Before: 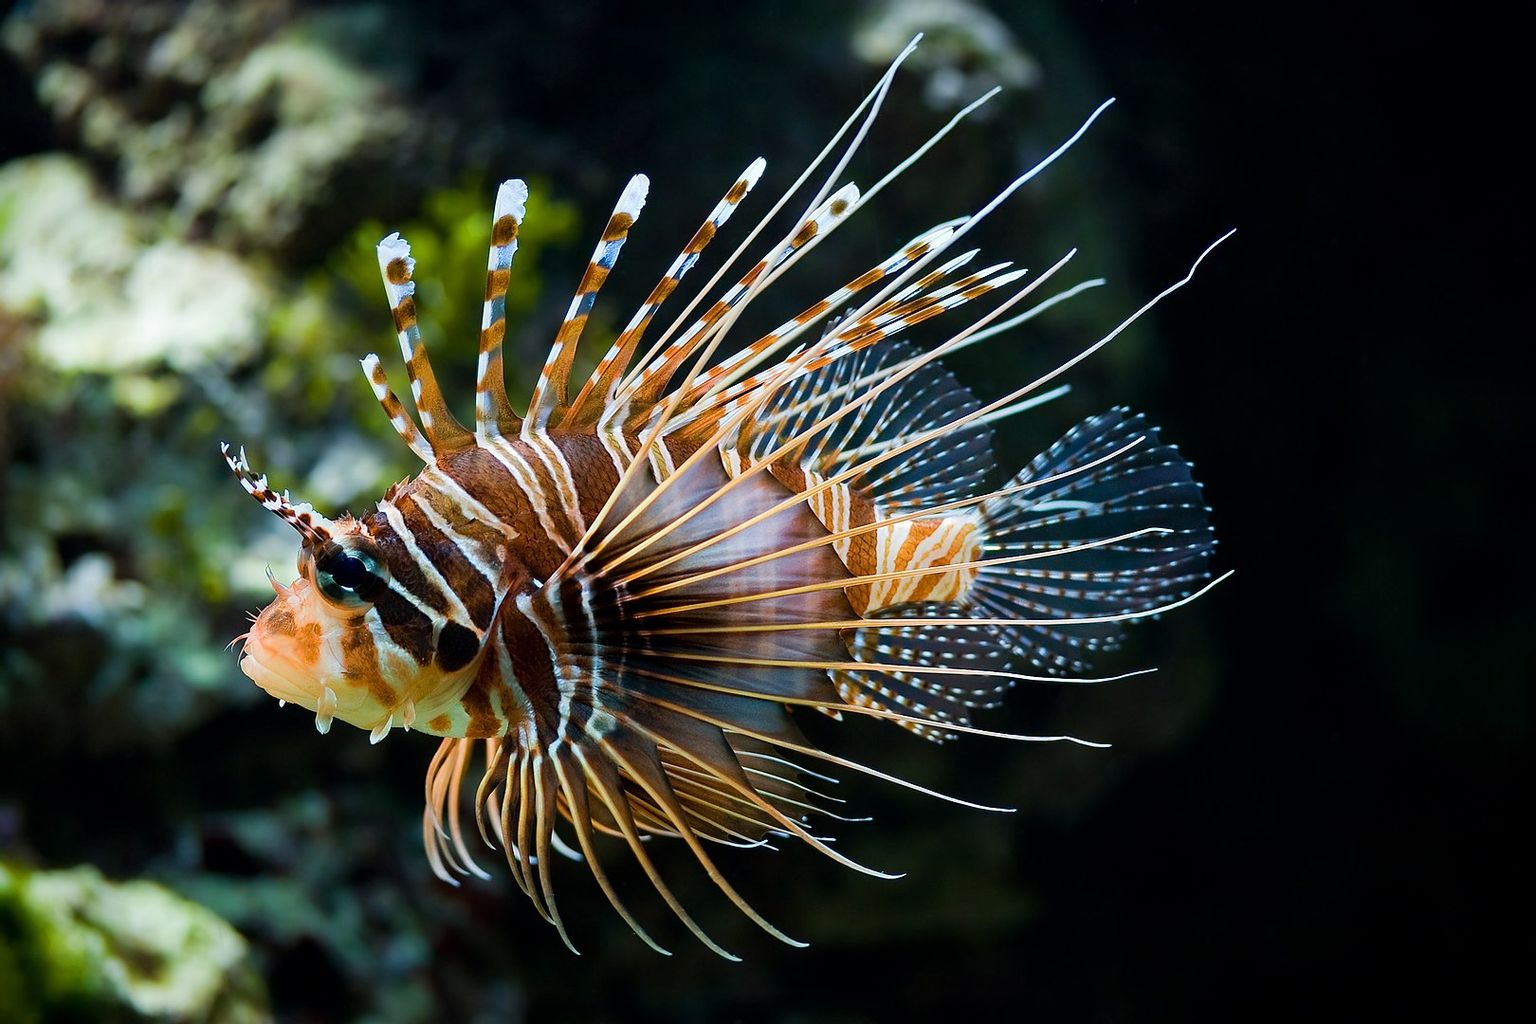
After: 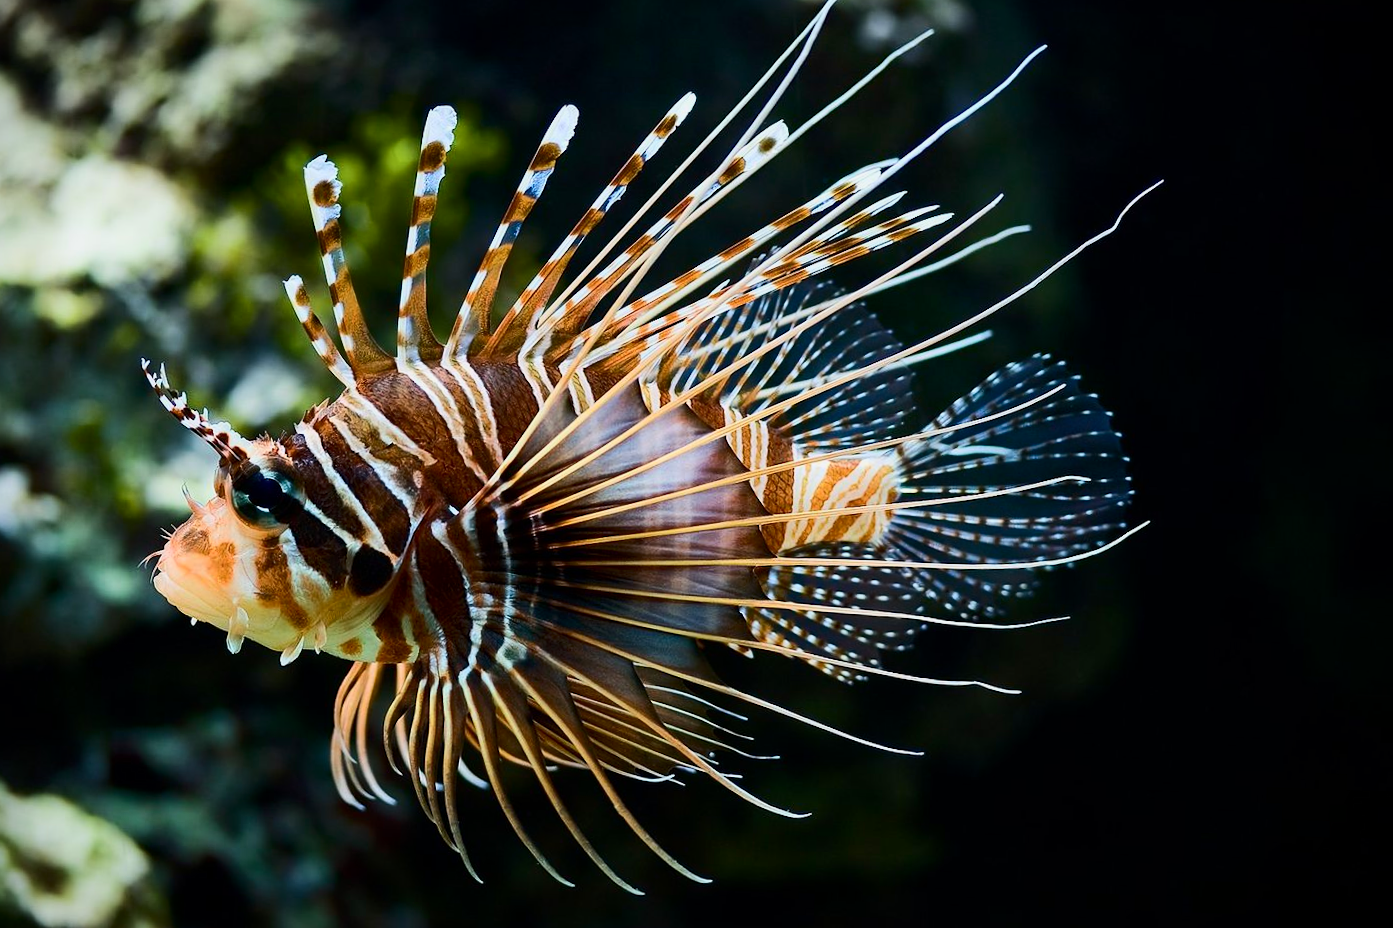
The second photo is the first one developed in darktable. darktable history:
contrast brightness saturation: contrast 0.28
shadows and highlights: shadows 25, white point adjustment -3, highlights -30
vignetting: fall-off start 92.6%, brightness -0.52, saturation -0.51, center (-0.012, 0)
crop and rotate: angle -1.96°, left 3.097%, top 4.154%, right 1.586%, bottom 0.529%
fill light: on, module defaults
